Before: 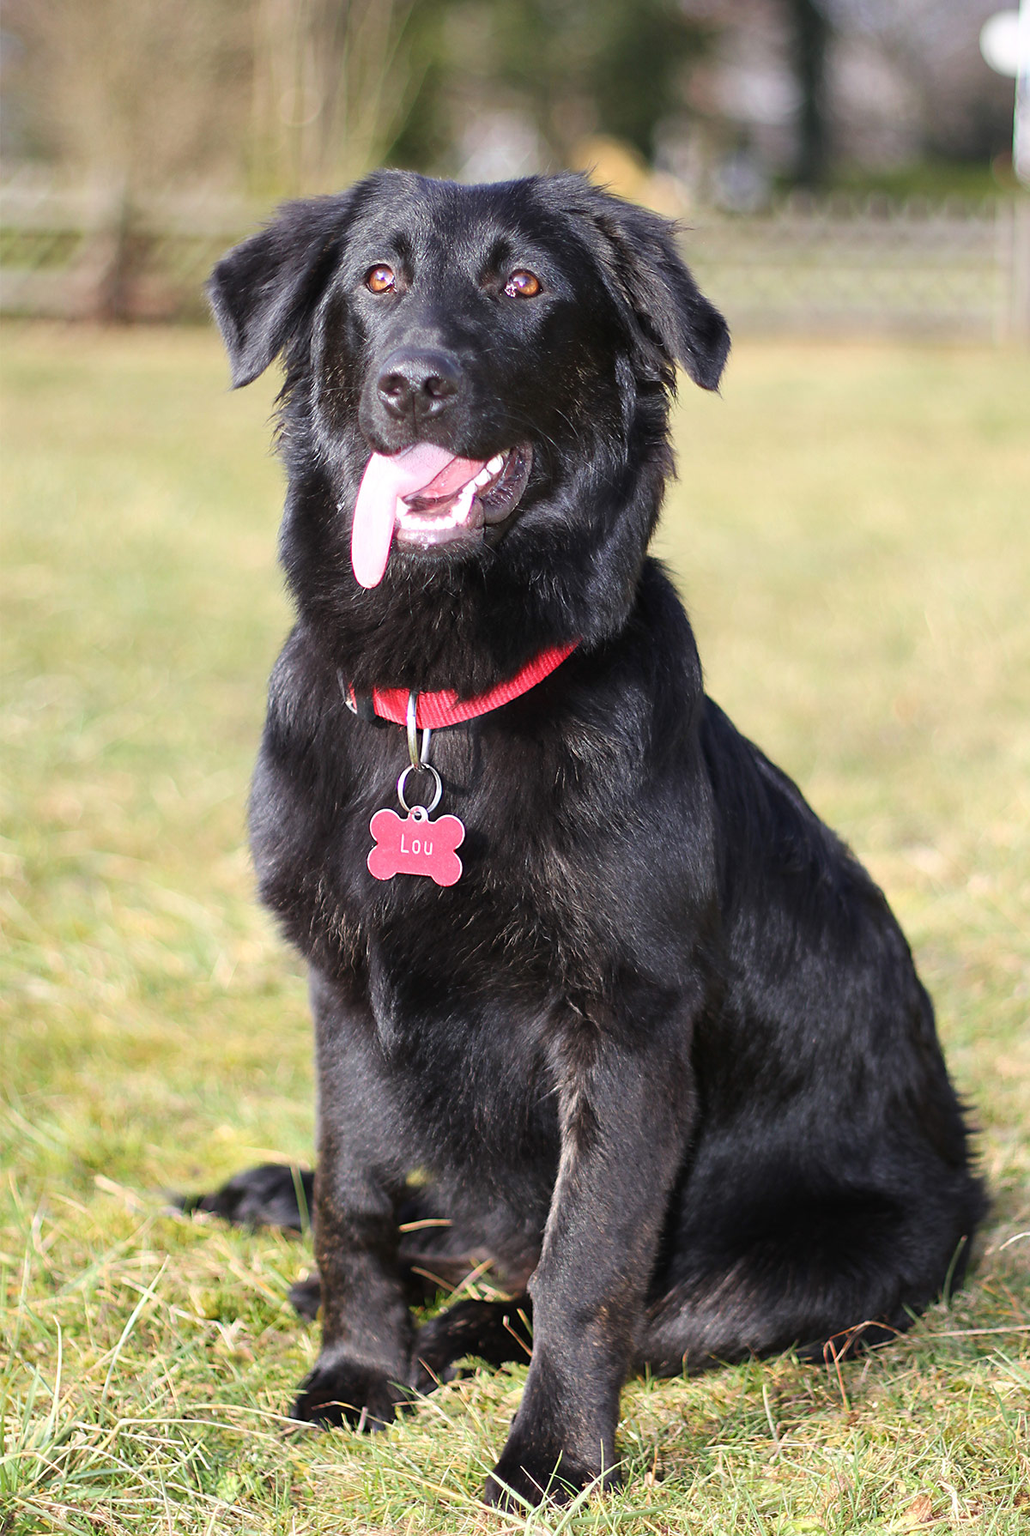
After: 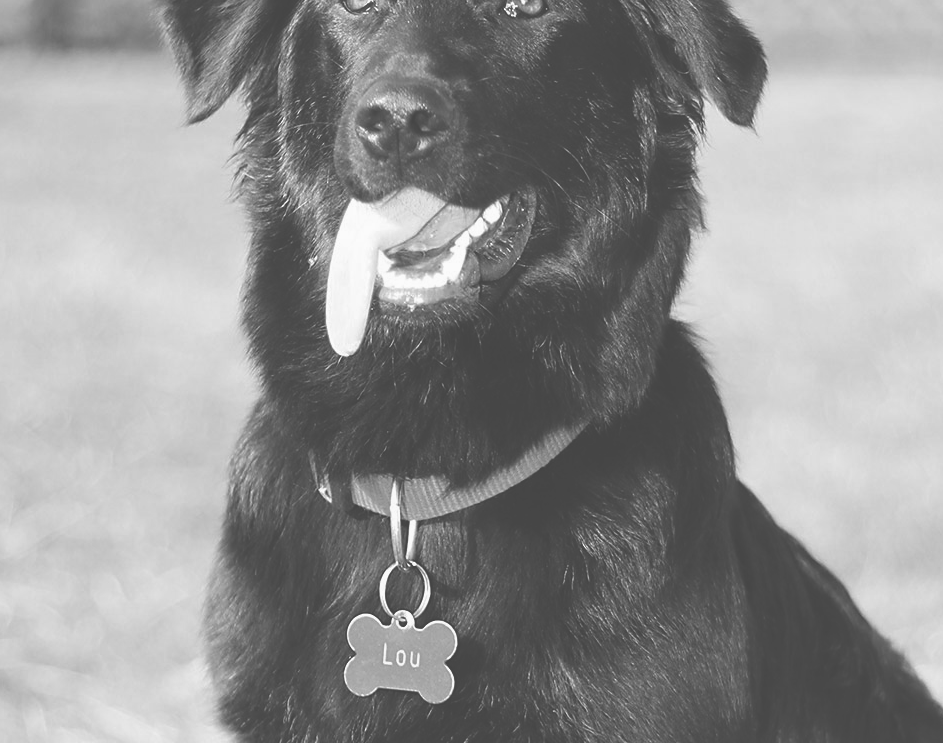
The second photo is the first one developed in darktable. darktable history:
velvia: on, module defaults
exposure: black level correction -0.062, exposure -0.05 EV, compensate highlight preservation false
monochrome: on, module defaults
crop: left 7.036%, top 18.398%, right 14.379%, bottom 40.043%
